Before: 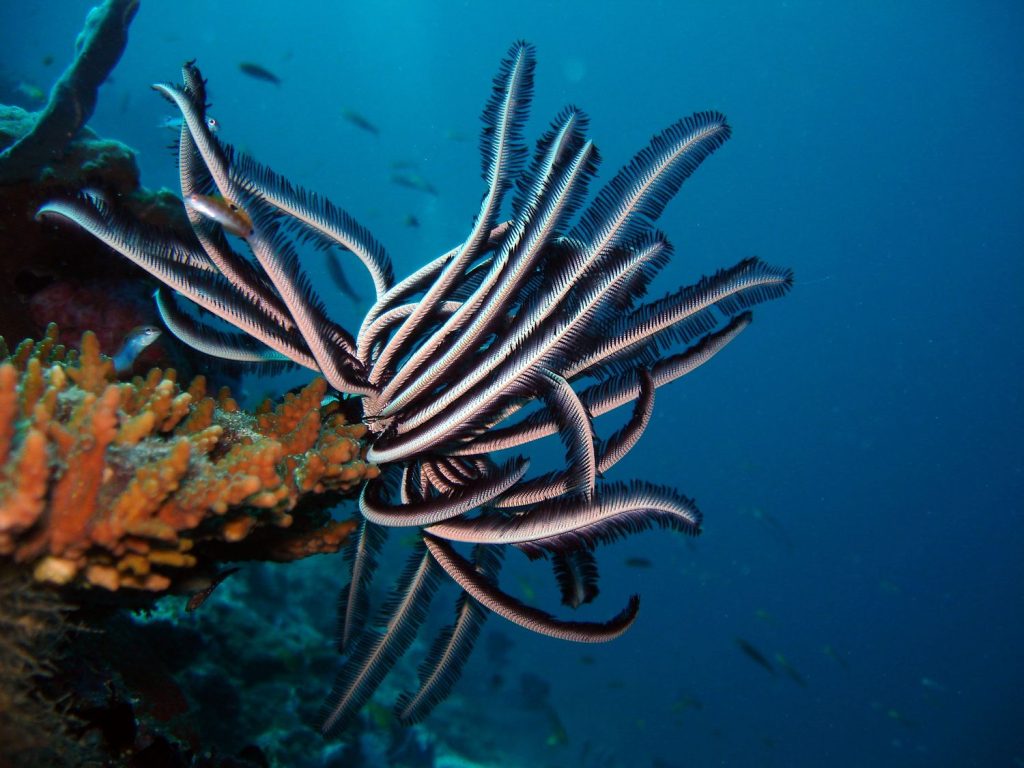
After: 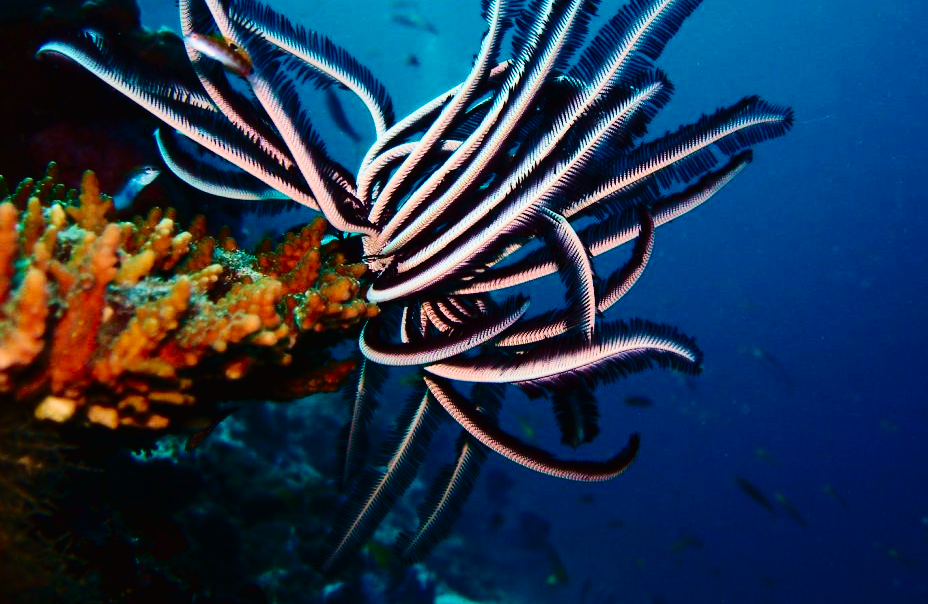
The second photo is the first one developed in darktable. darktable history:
velvia: strength 55.63%
tone curve: curves: ch0 [(0.016, 0.011) (0.21, 0.113) (0.515, 0.476) (0.78, 0.795) (1, 0.981)], color space Lab, independent channels, preserve colors none
base curve: curves: ch0 [(0, 0) (0.036, 0.025) (0.121, 0.166) (0.206, 0.329) (0.605, 0.79) (1, 1)], preserve colors none
crop: top 20.987%, right 9.32%, bottom 0.282%
